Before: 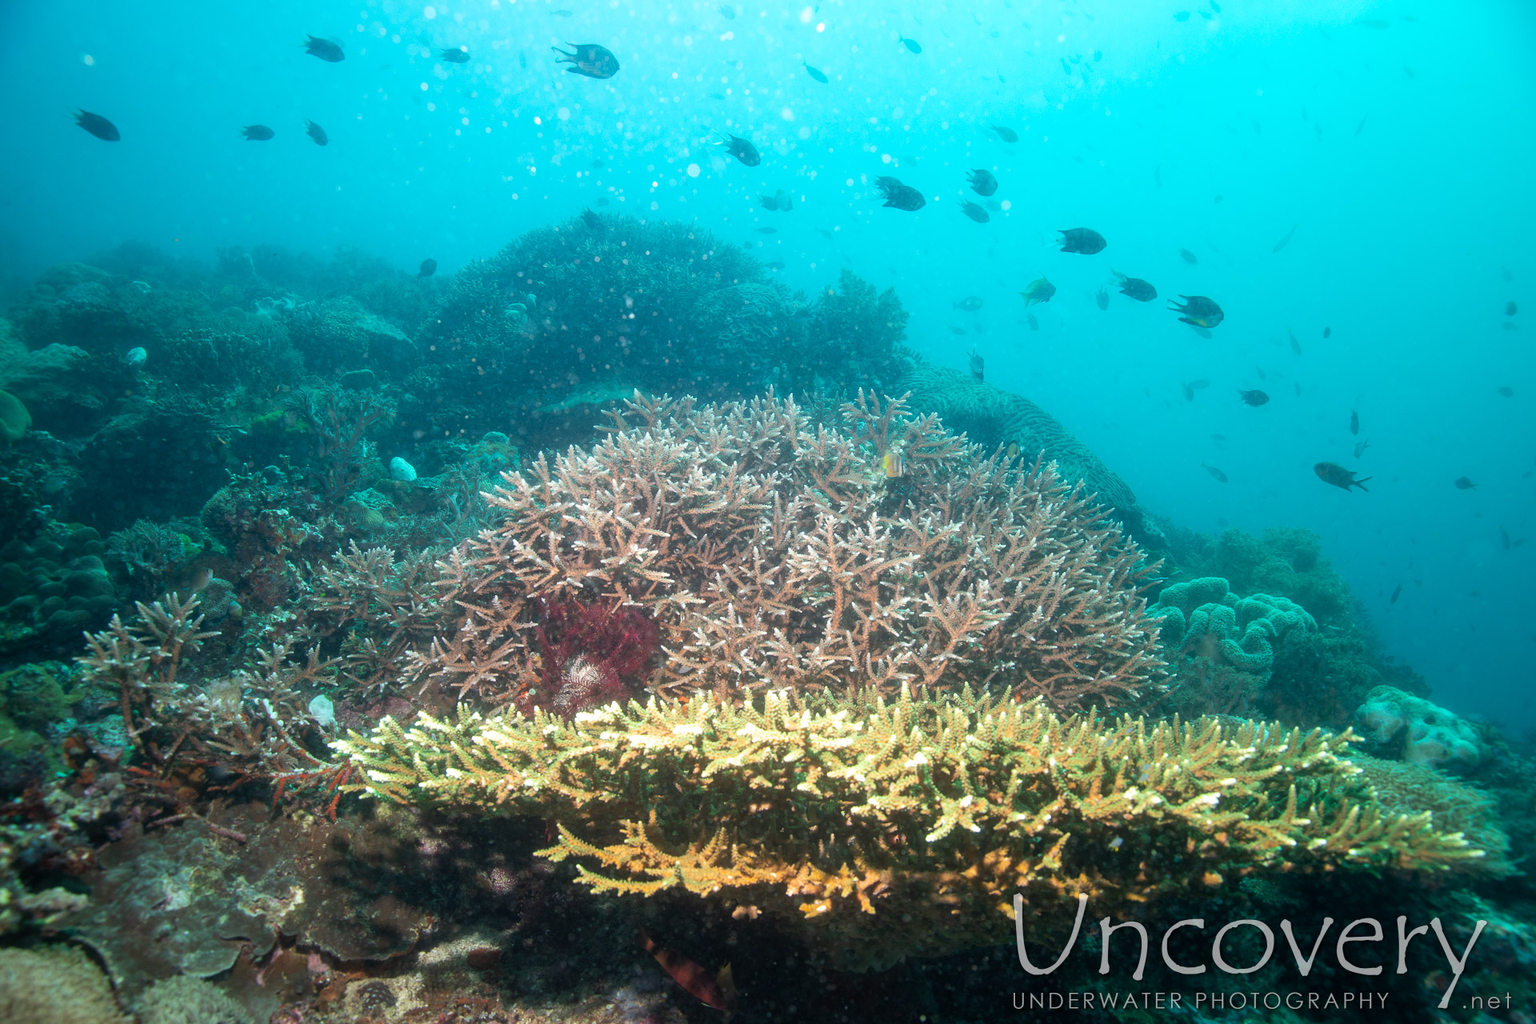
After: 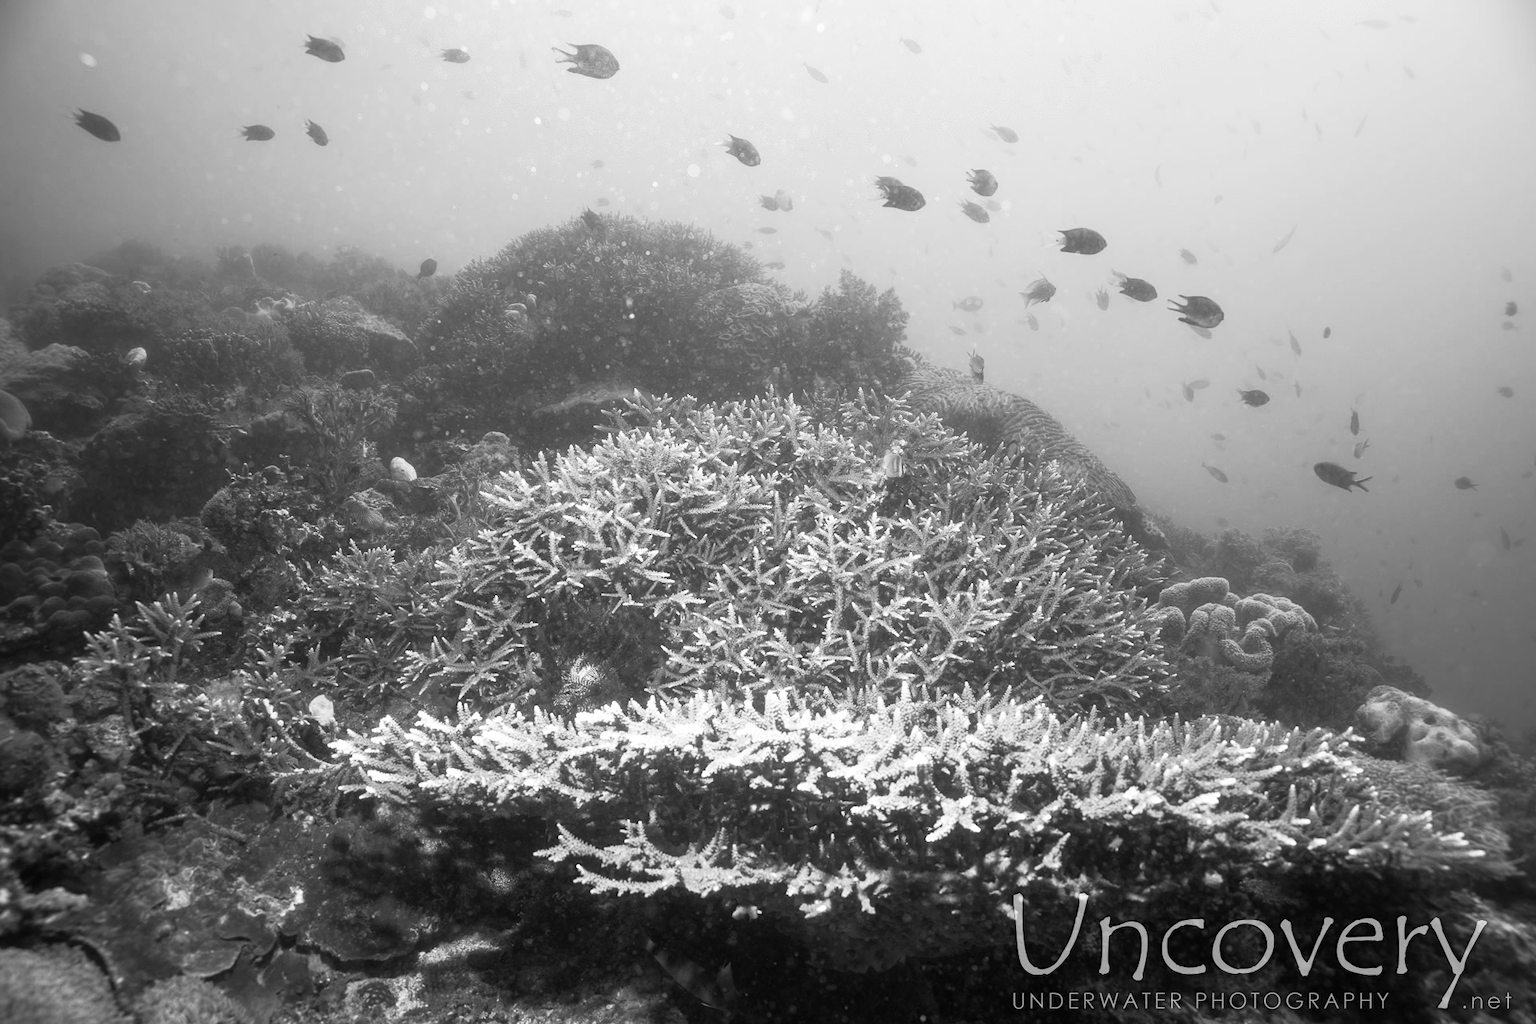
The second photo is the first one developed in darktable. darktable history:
monochrome: a 16.01, b -2.65, highlights 0.52
base curve: curves: ch0 [(0, 0) (0.257, 0.25) (0.482, 0.586) (0.757, 0.871) (1, 1)]
tone equalizer: on, module defaults
